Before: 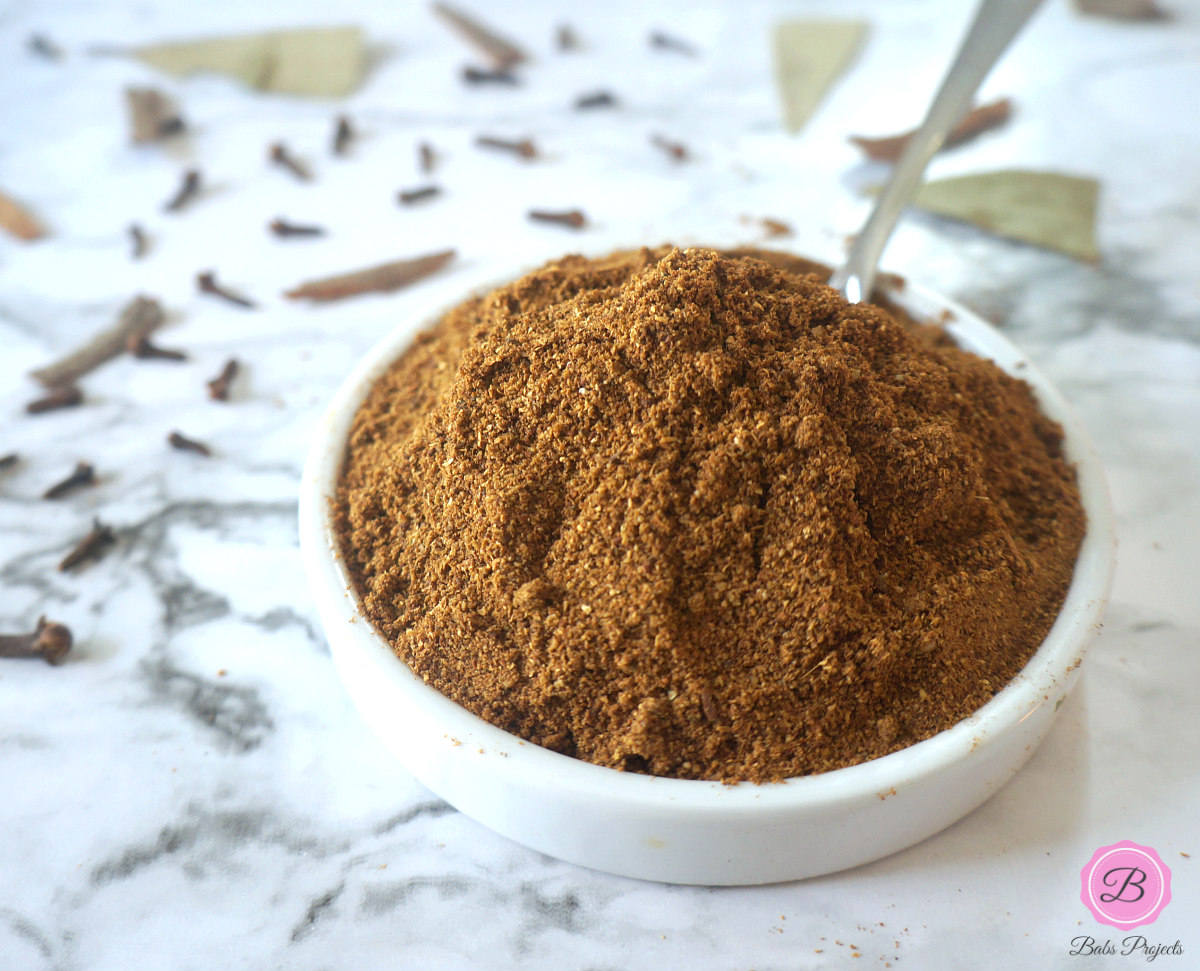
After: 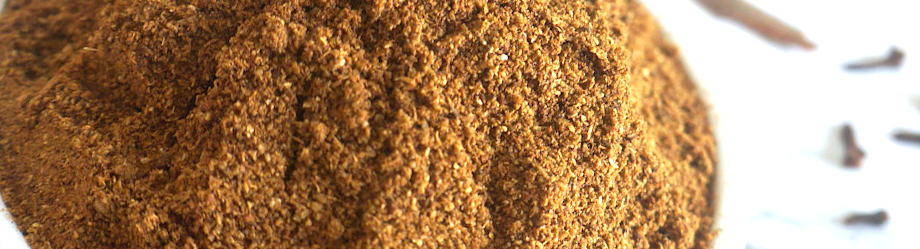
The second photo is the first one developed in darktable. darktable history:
exposure: black level correction 0.001, exposure 0.5 EV, compensate exposure bias true, compensate highlight preservation false
crop and rotate: angle 16.12°, top 30.835%, bottom 35.653%
